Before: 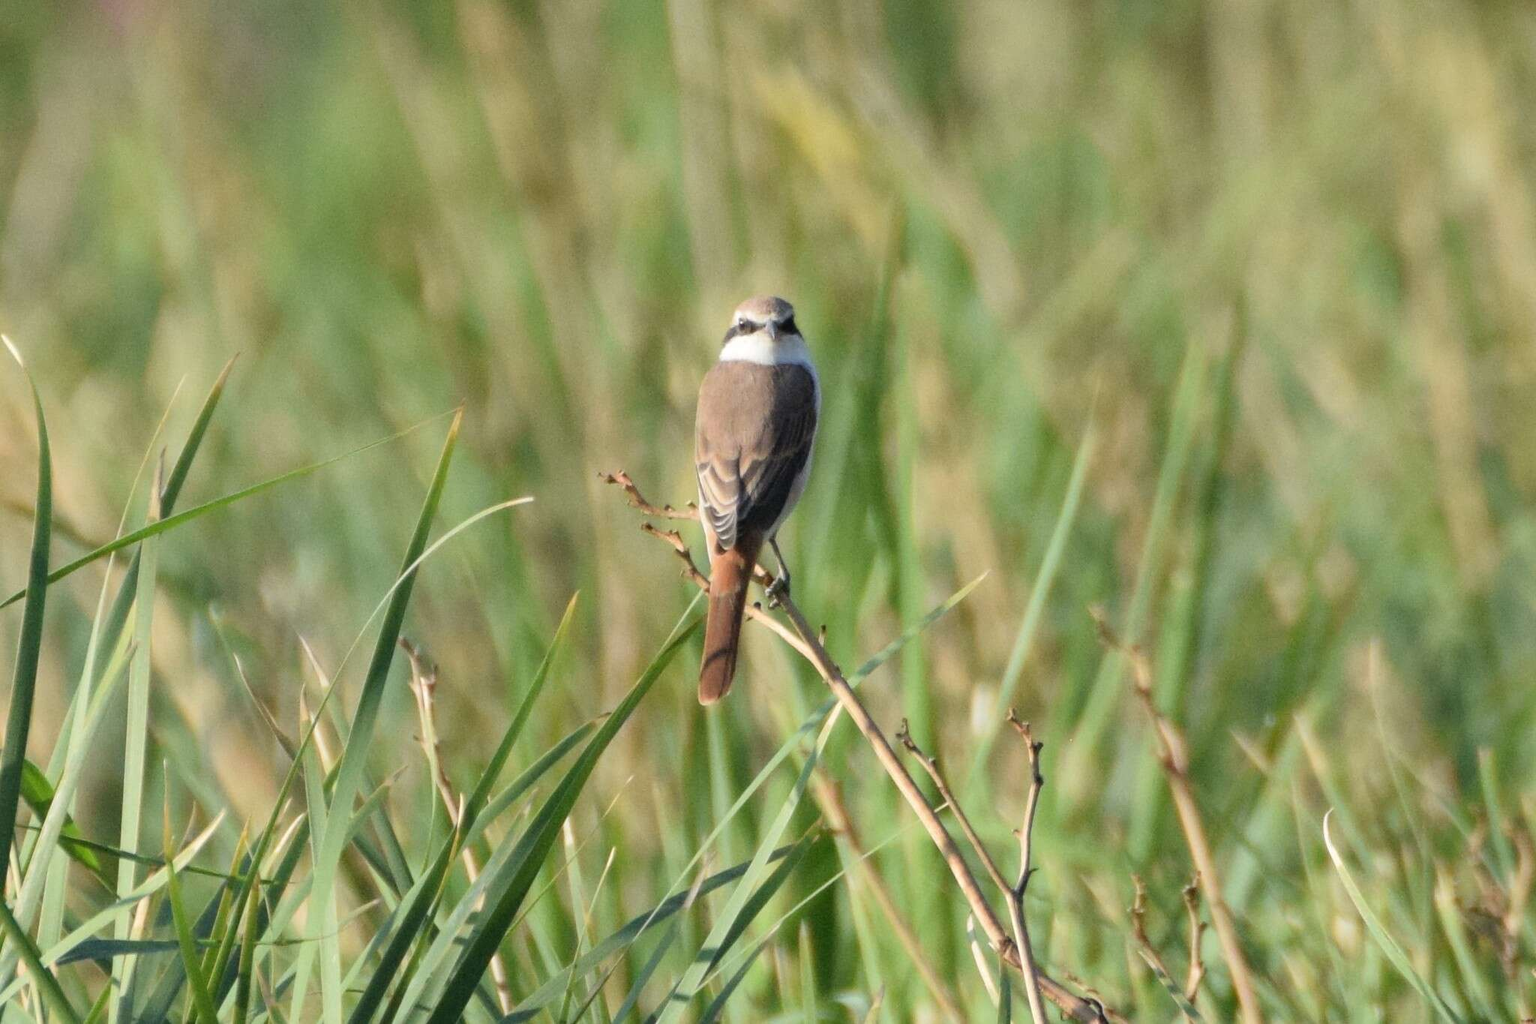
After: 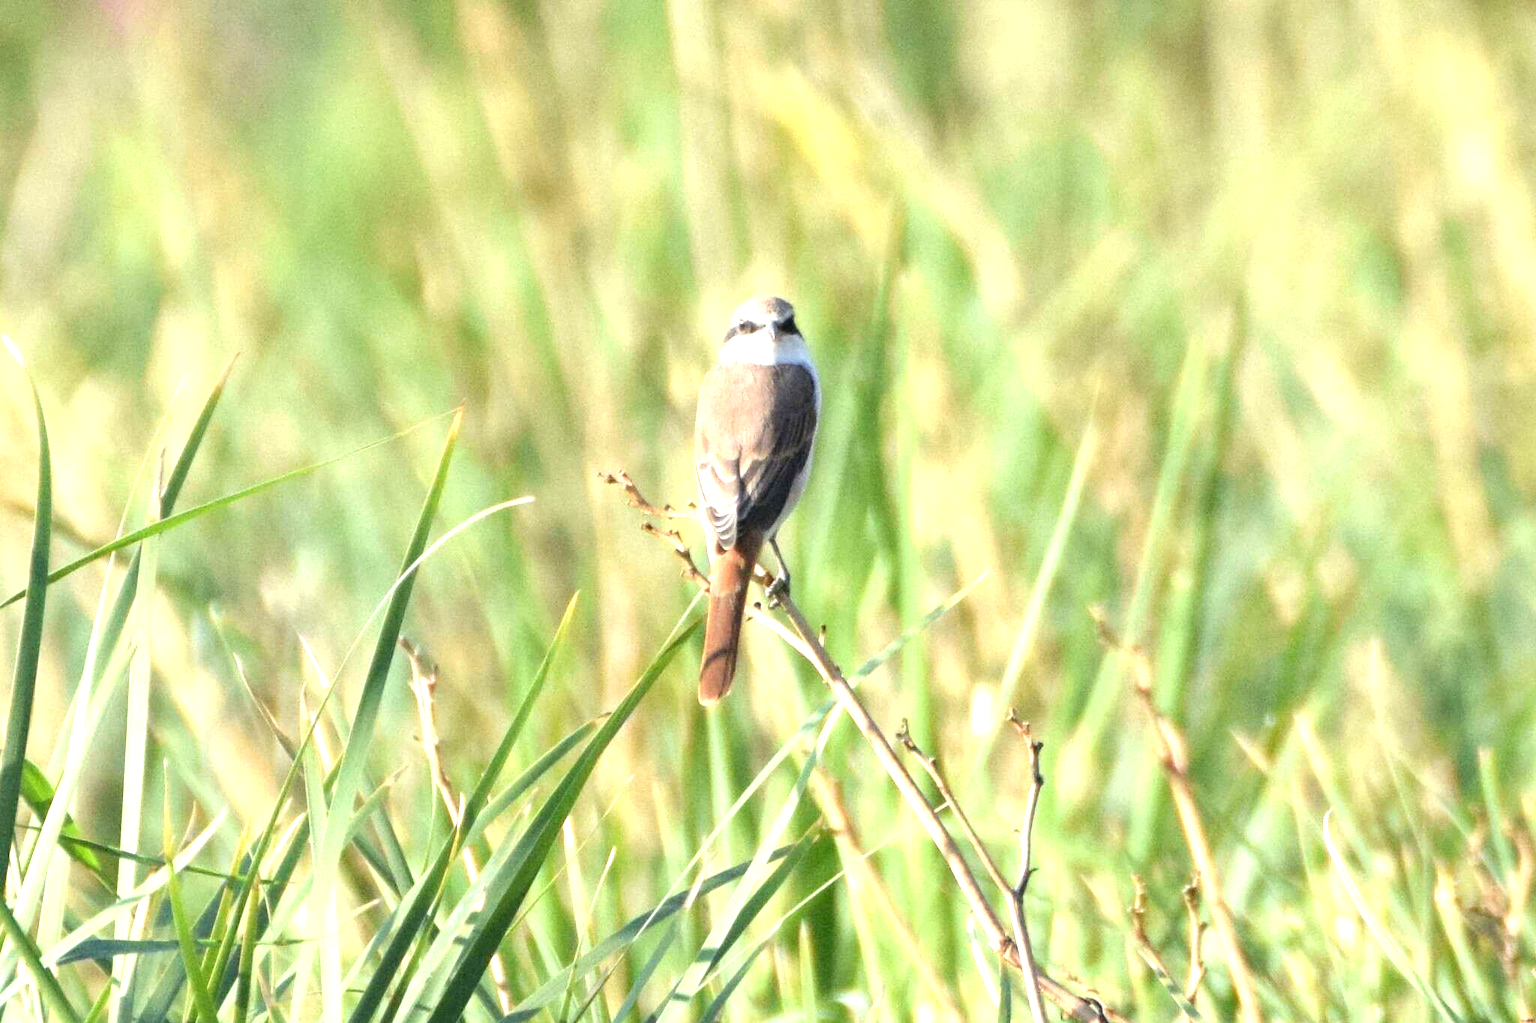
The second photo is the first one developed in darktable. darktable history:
color calibration: illuminant same as pipeline (D50), adaptation XYZ, x 0.346, y 0.359, temperature 5016.59 K
tone equalizer: smoothing diameter 2.11%, edges refinement/feathering 17.35, mask exposure compensation -1.57 EV, filter diffusion 5
exposure: black level correction 0.001, exposure 1.321 EV, compensate exposure bias true, compensate highlight preservation false
